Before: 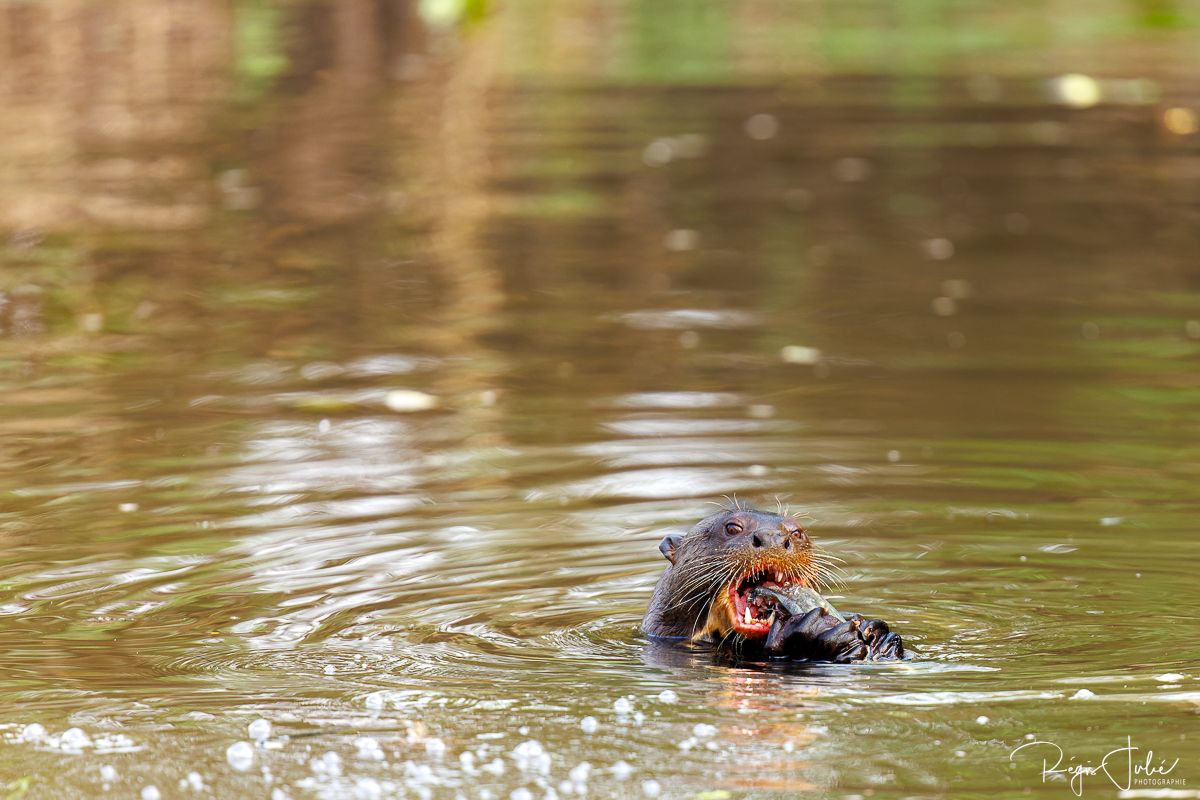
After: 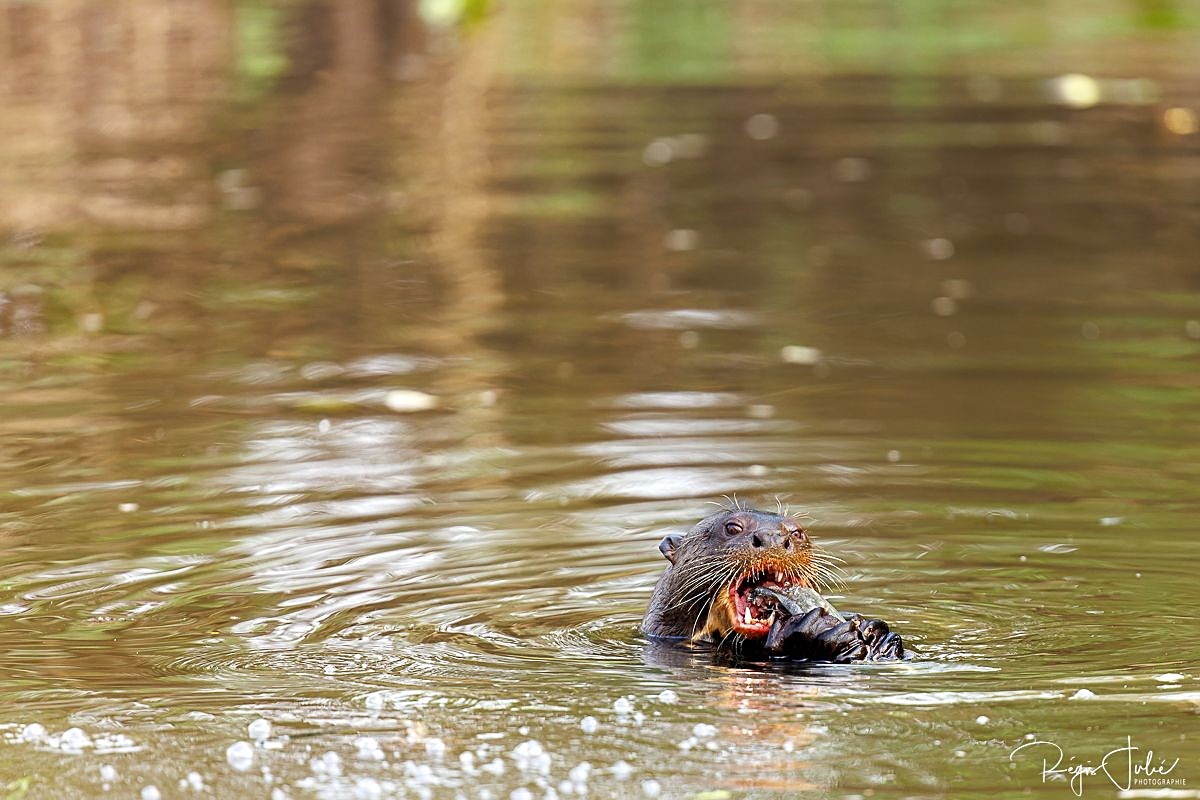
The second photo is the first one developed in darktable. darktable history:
contrast brightness saturation: saturation -0.04
sharpen: on, module defaults
